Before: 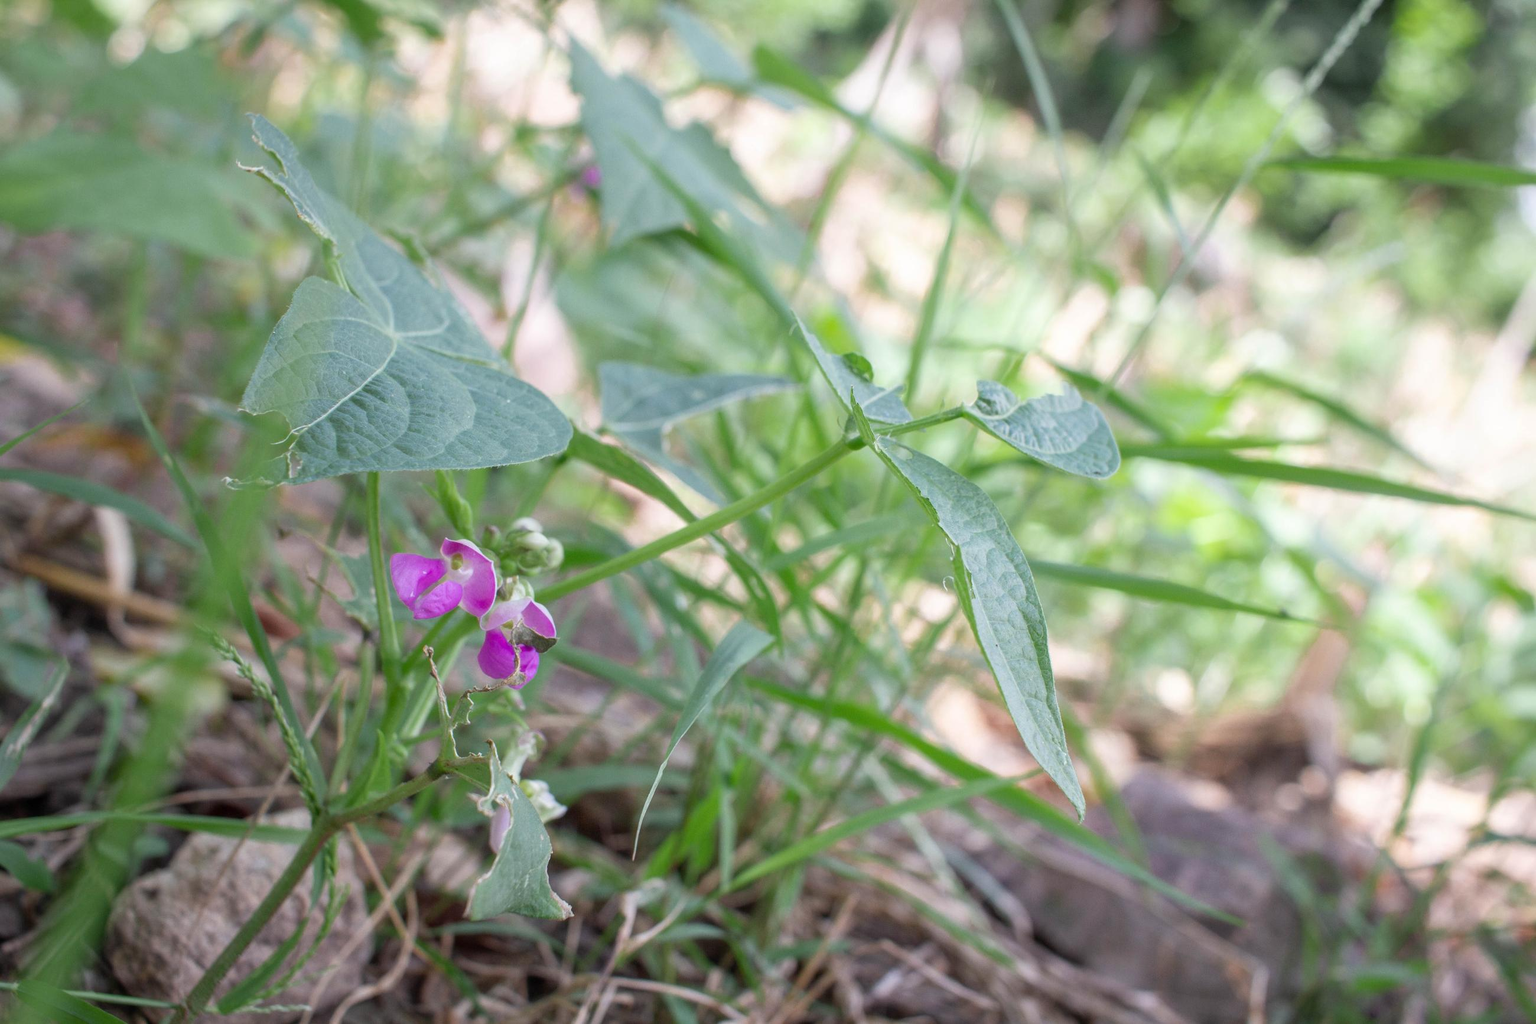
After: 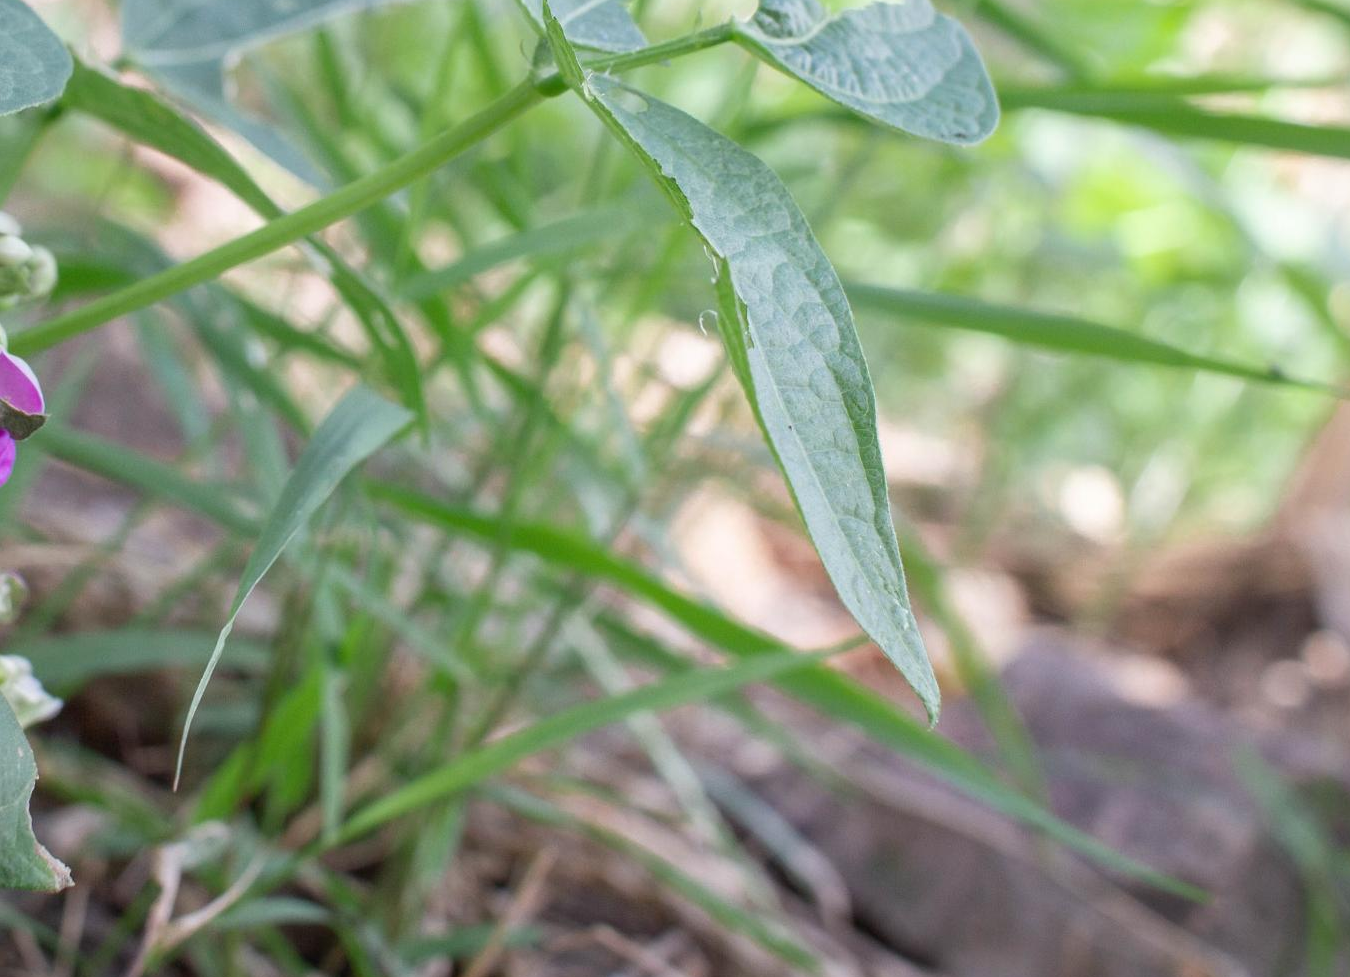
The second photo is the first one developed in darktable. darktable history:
crop: left 34.526%, top 38.394%, right 13.524%, bottom 5.185%
